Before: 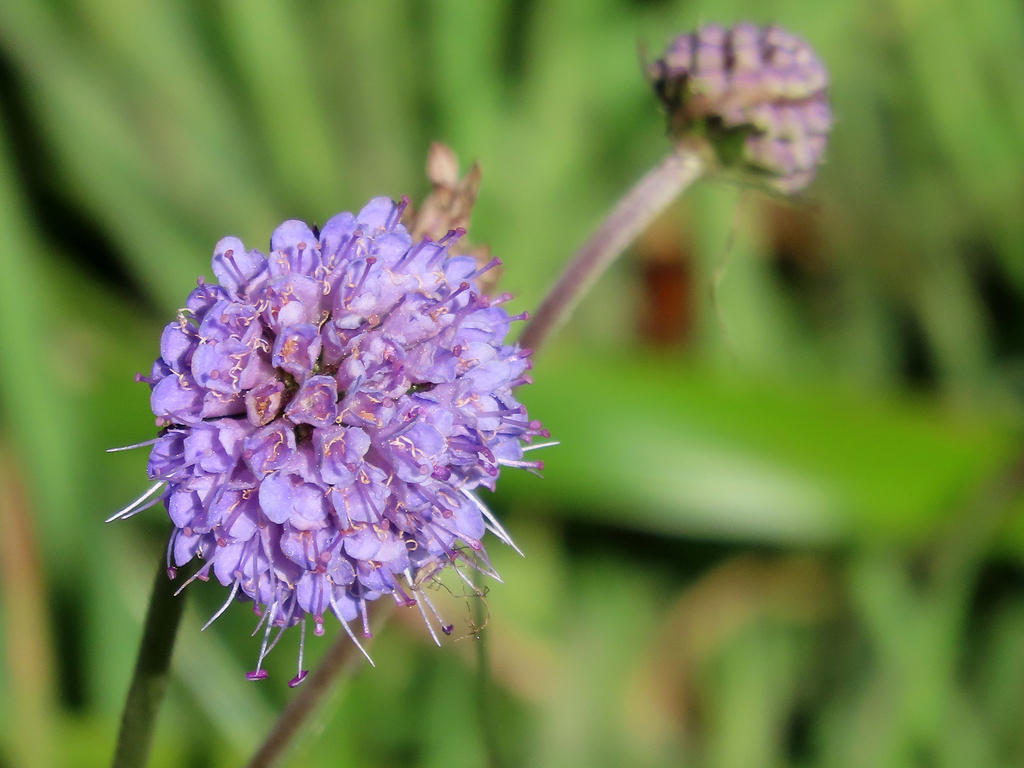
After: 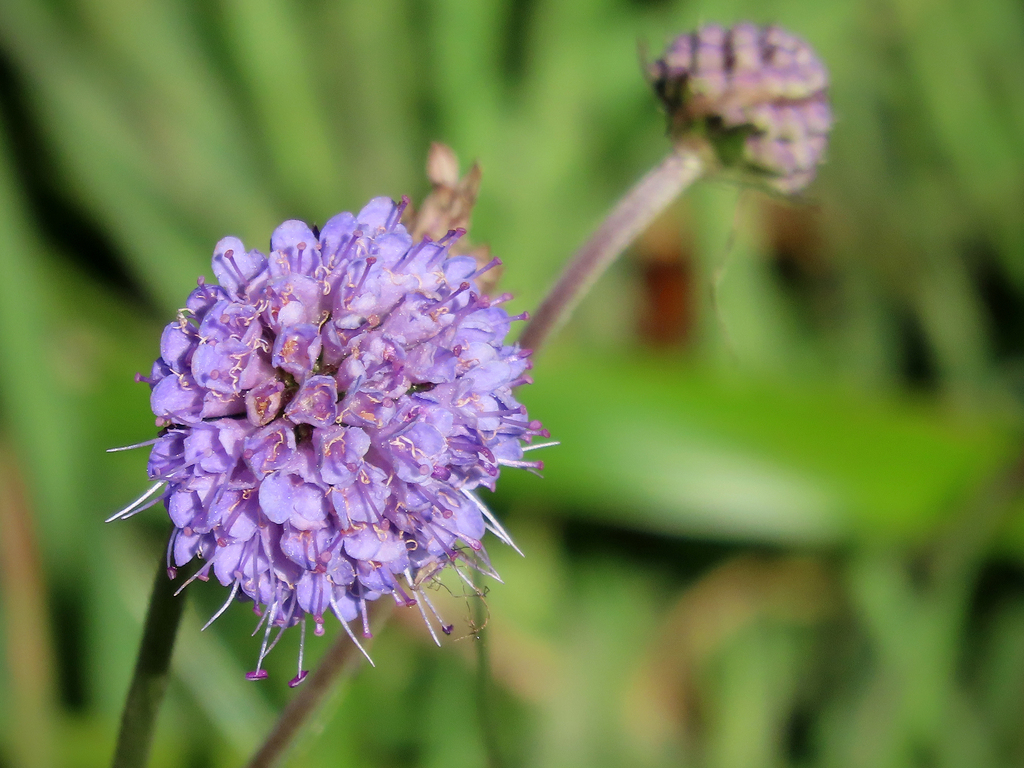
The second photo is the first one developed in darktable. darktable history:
vignetting: fall-off radius 60.85%, saturation -0.019
